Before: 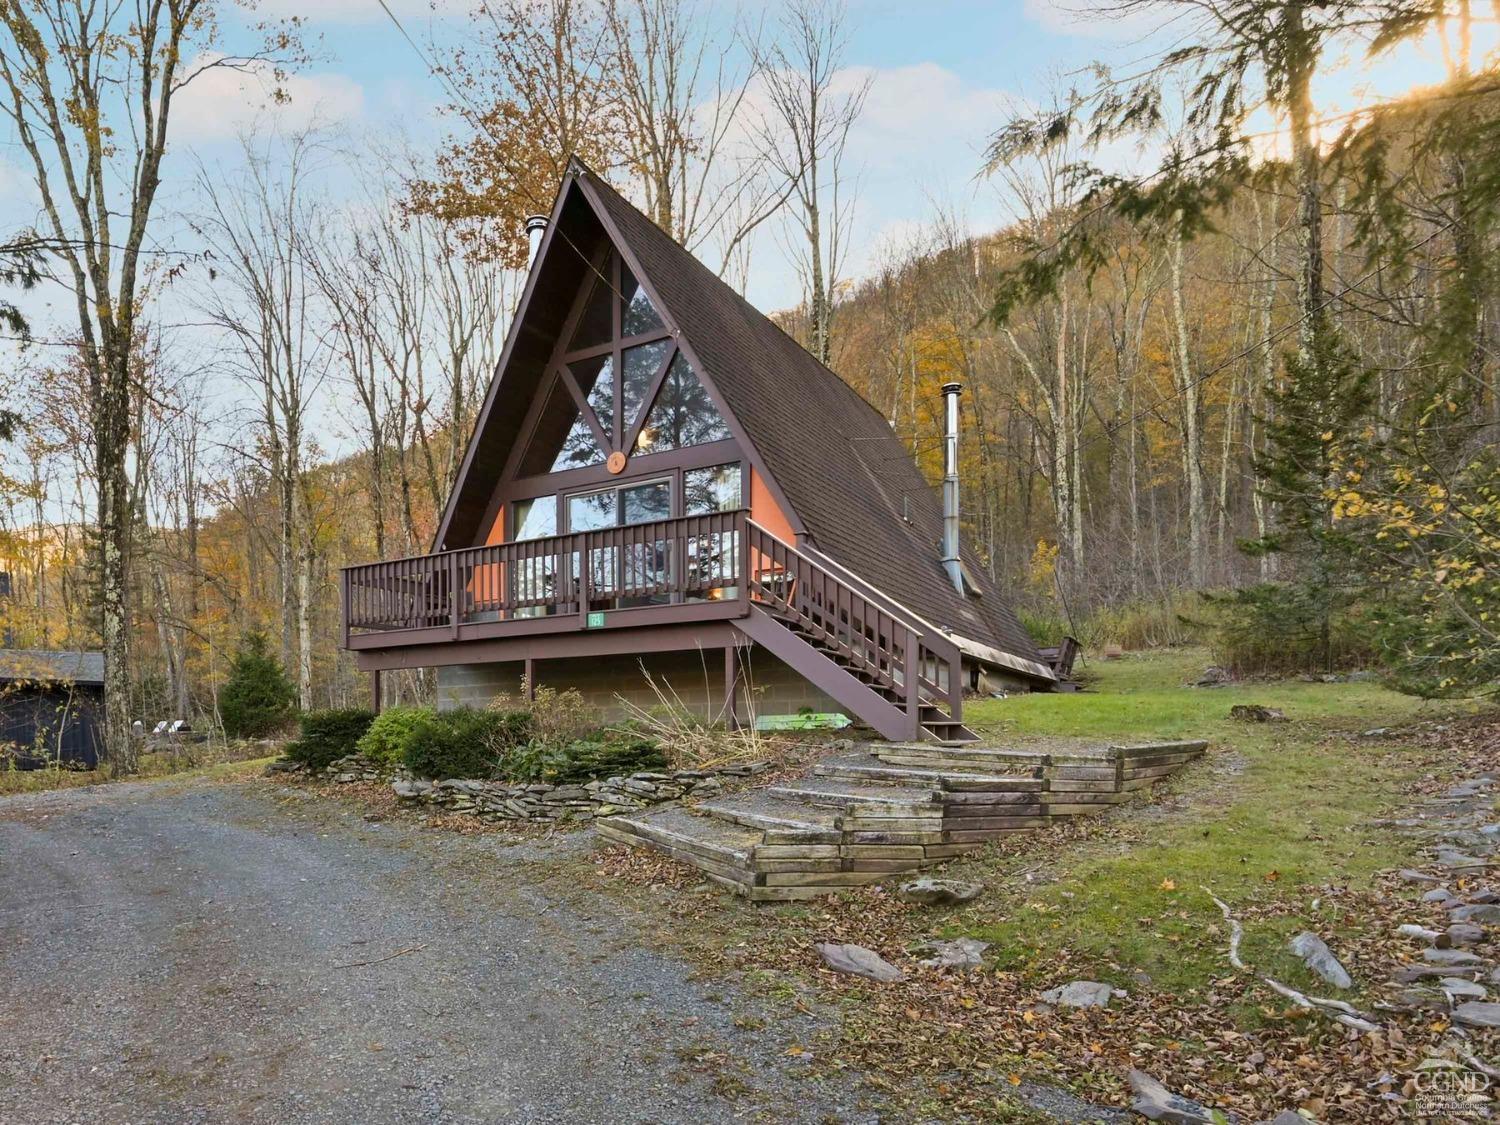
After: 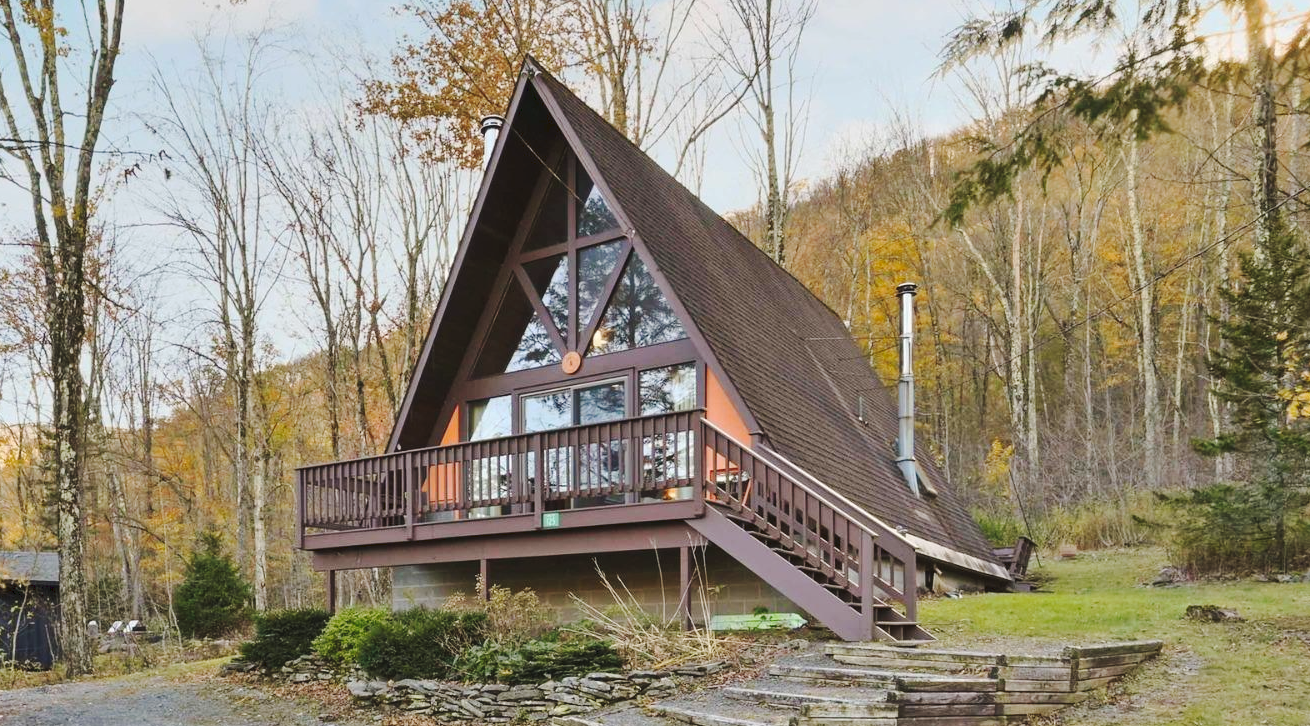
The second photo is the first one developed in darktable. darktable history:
tone curve: curves: ch0 [(0, 0) (0.003, 0.06) (0.011, 0.071) (0.025, 0.085) (0.044, 0.104) (0.069, 0.123) (0.1, 0.146) (0.136, 0.167) (0.177, 0.205) (0.224, 0.248) (0.277, 0.309) (0.335, 0.384) (0.399, 0.467) (0.468, 0.553) (0.543, 0.633) (0.623, 0.698) (0.709, 0.769) (0.801, 0.841) (0.898, 0.912) (1, 1)], preserve colors none
crop: left 3.015%, top 8.969%, right 9.647%, bottom 26.457%
